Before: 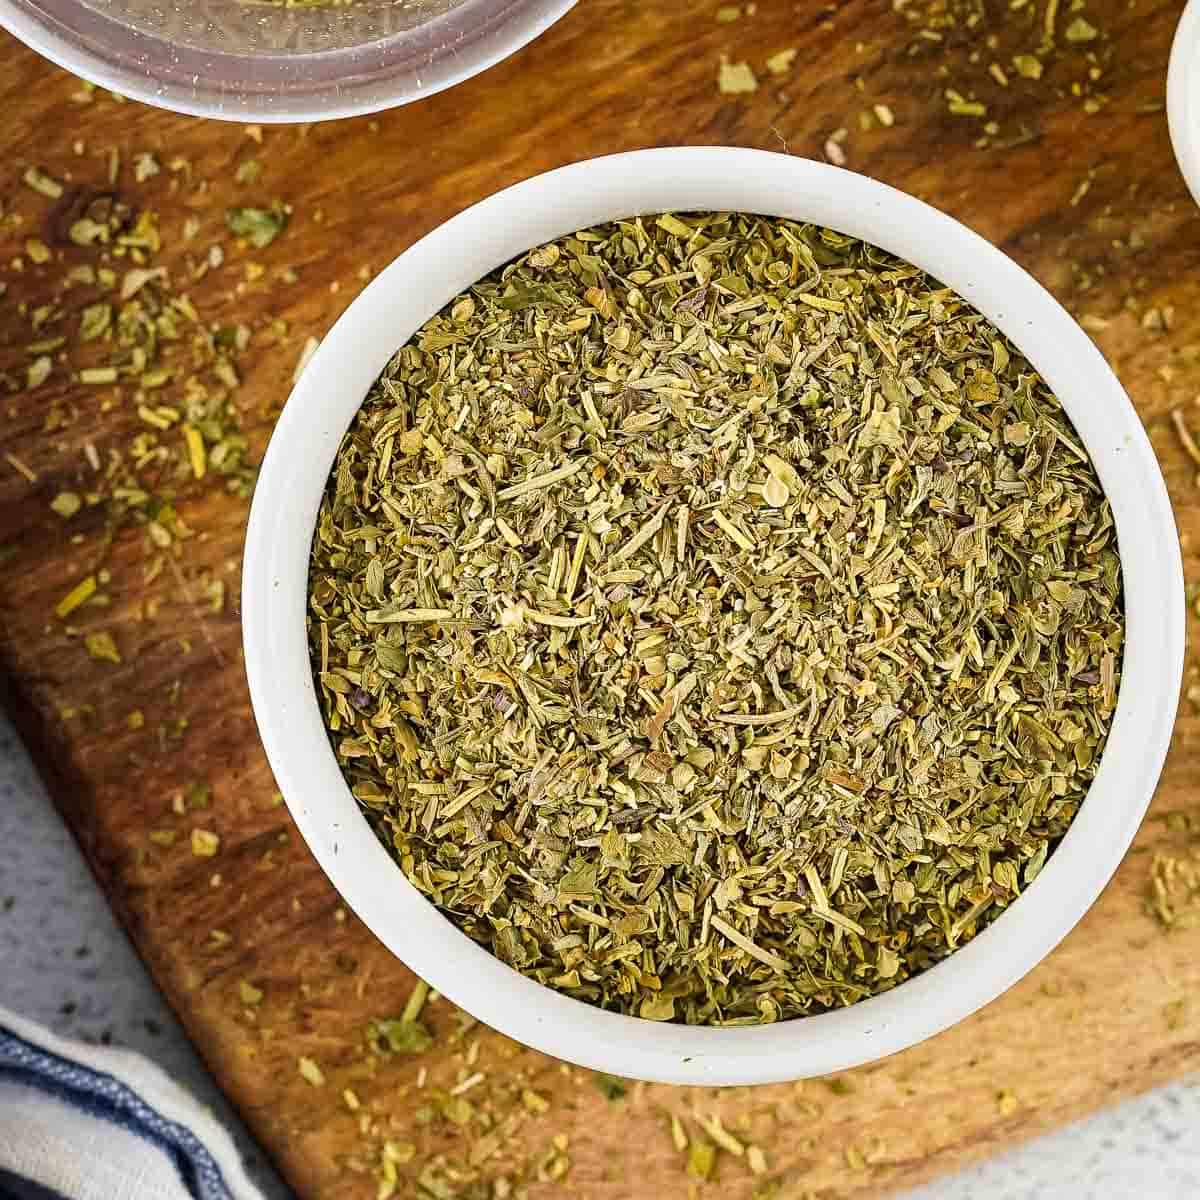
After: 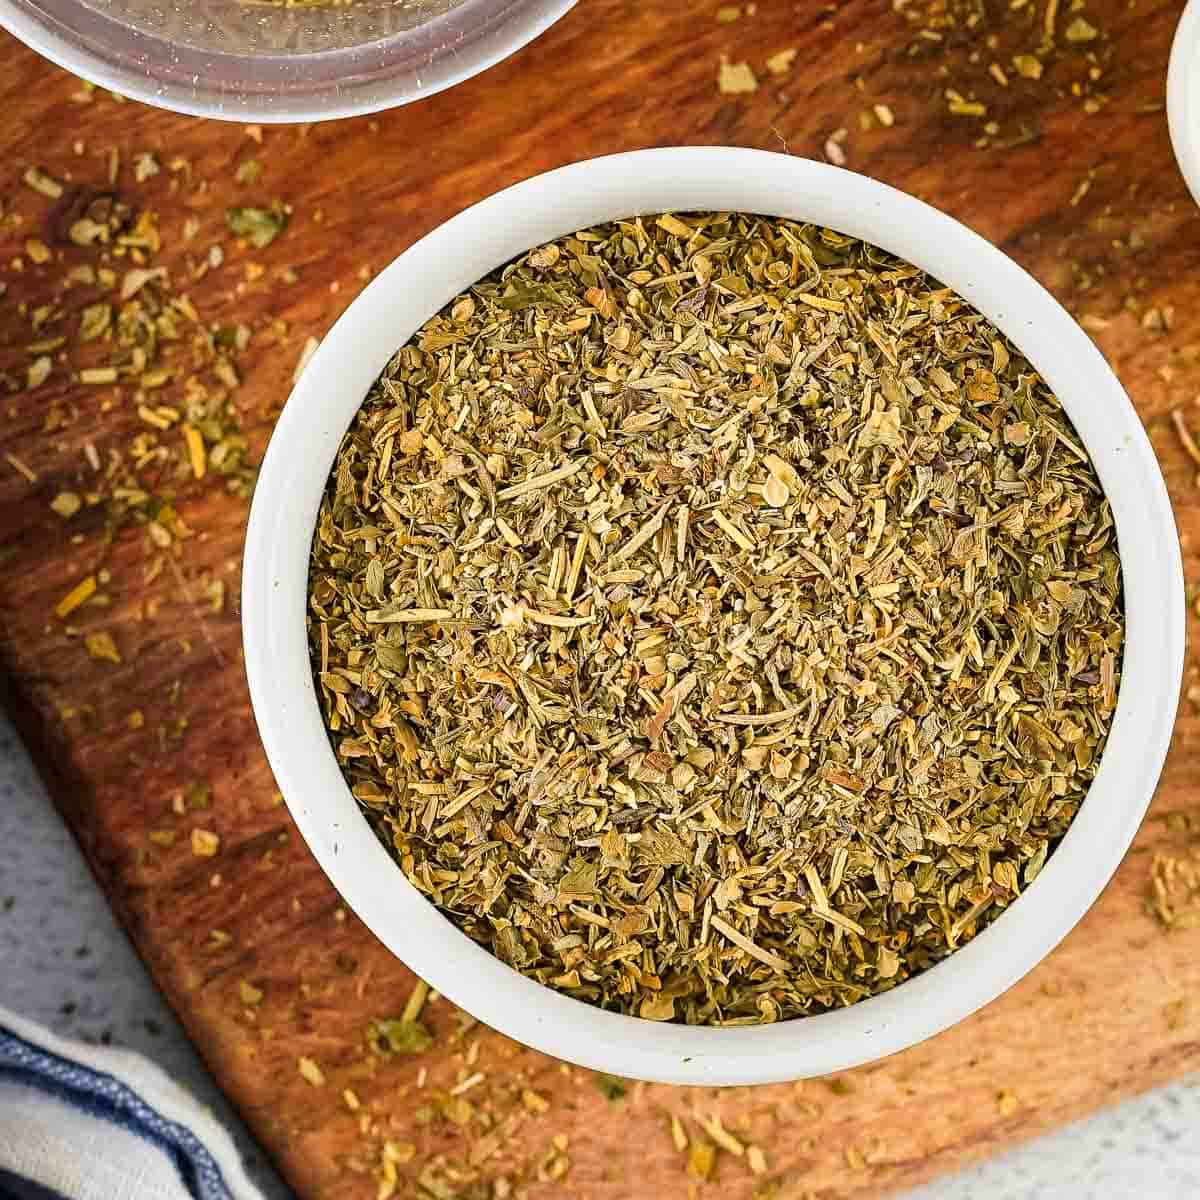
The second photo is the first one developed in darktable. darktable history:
color zones: curves: ch1 [(0.309, 0.524) (0.41, 0.329) (0.508, 0.509)]; ch2 [(0.25, 0.457) (0.75, 0.5)]
